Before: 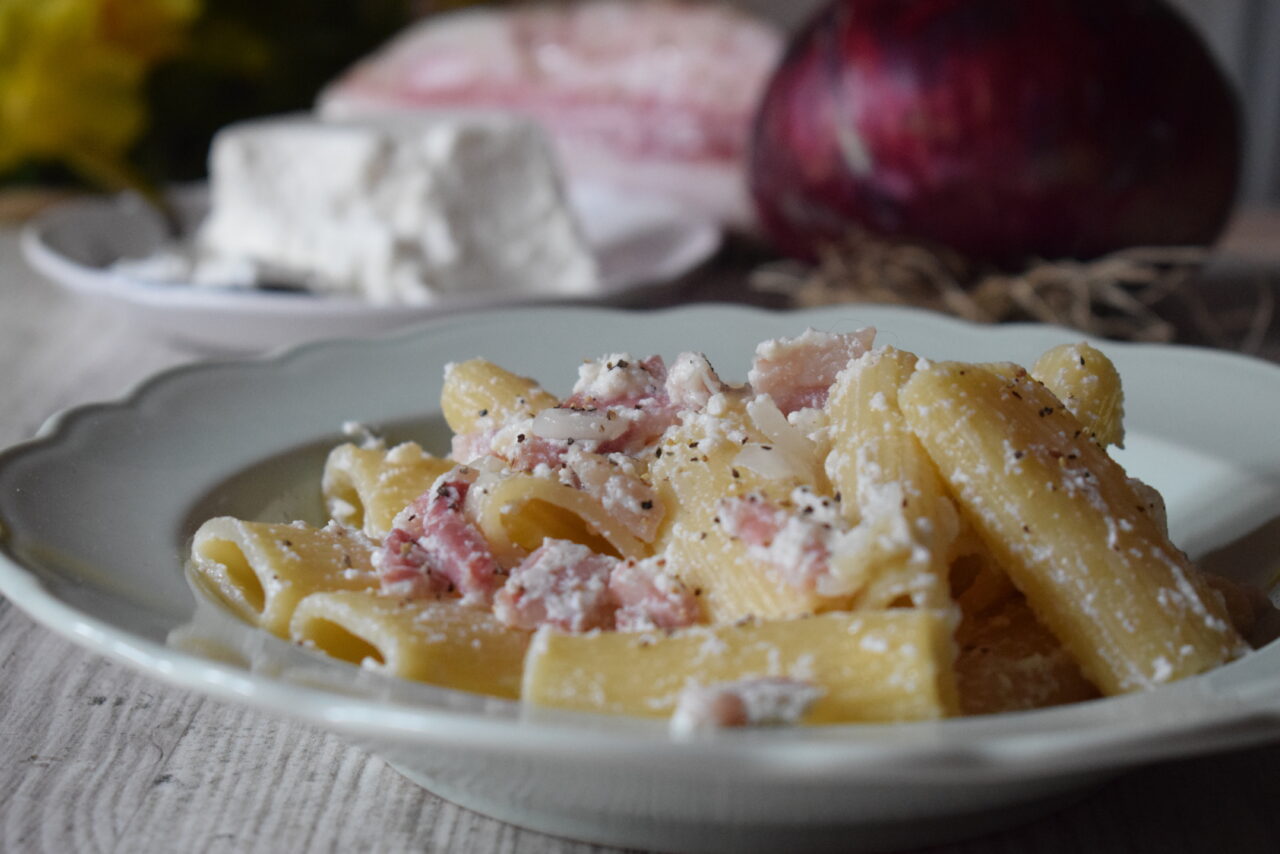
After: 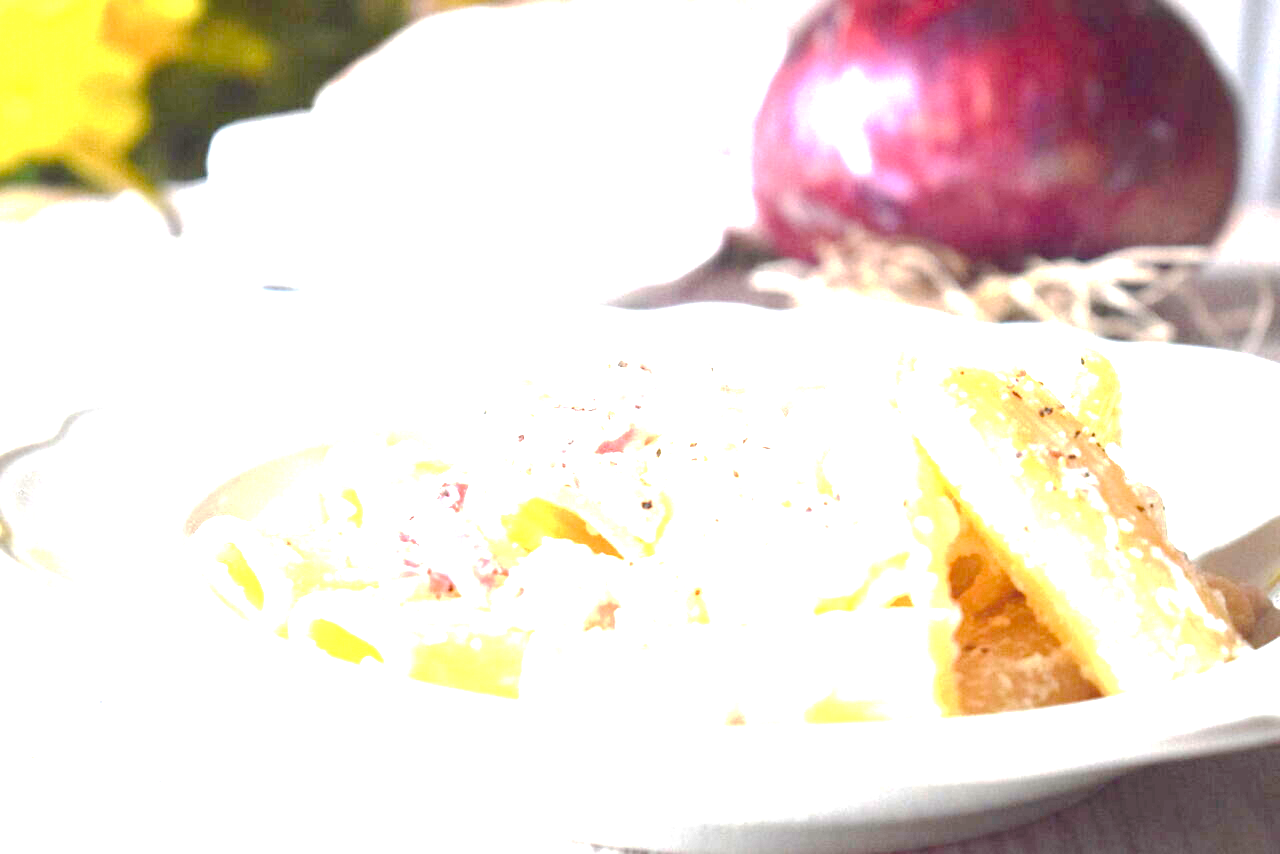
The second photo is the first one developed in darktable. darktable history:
exposure: black level correction 0, exposure 4 EV, compensate exposure bias true, compensate highlight preservation false
tone curve: curves: ch0 [(0, 0) (0.003, 0.054) (0.011, 0.058) (0.025, 0.069) (0.044, 0.087) (0.069, 0.1) (0.1, 0.123) (0.136, 0.152) (0.177, 0.183) (0.224, 0.234) (0.277, 0.291) (0.335, 0.367) (0.399, 0.441) (0.468, 0.524) (0.543, 0.6) (0.623, 0.673) (0.709, 0.744) (0.801, 0.812) (0.898, 0.89) (1, 1)], preserve colors none
